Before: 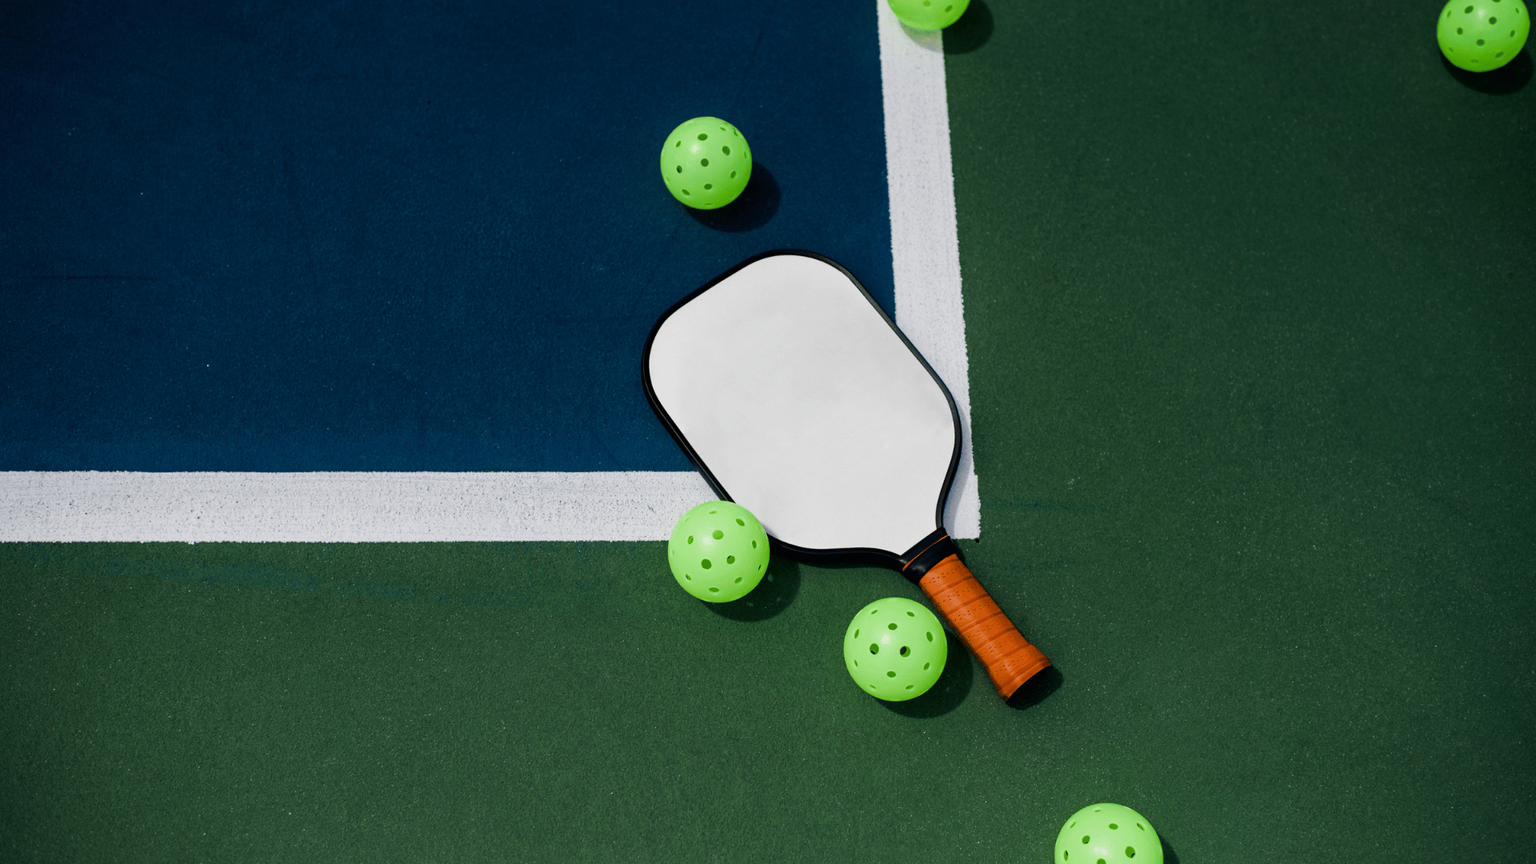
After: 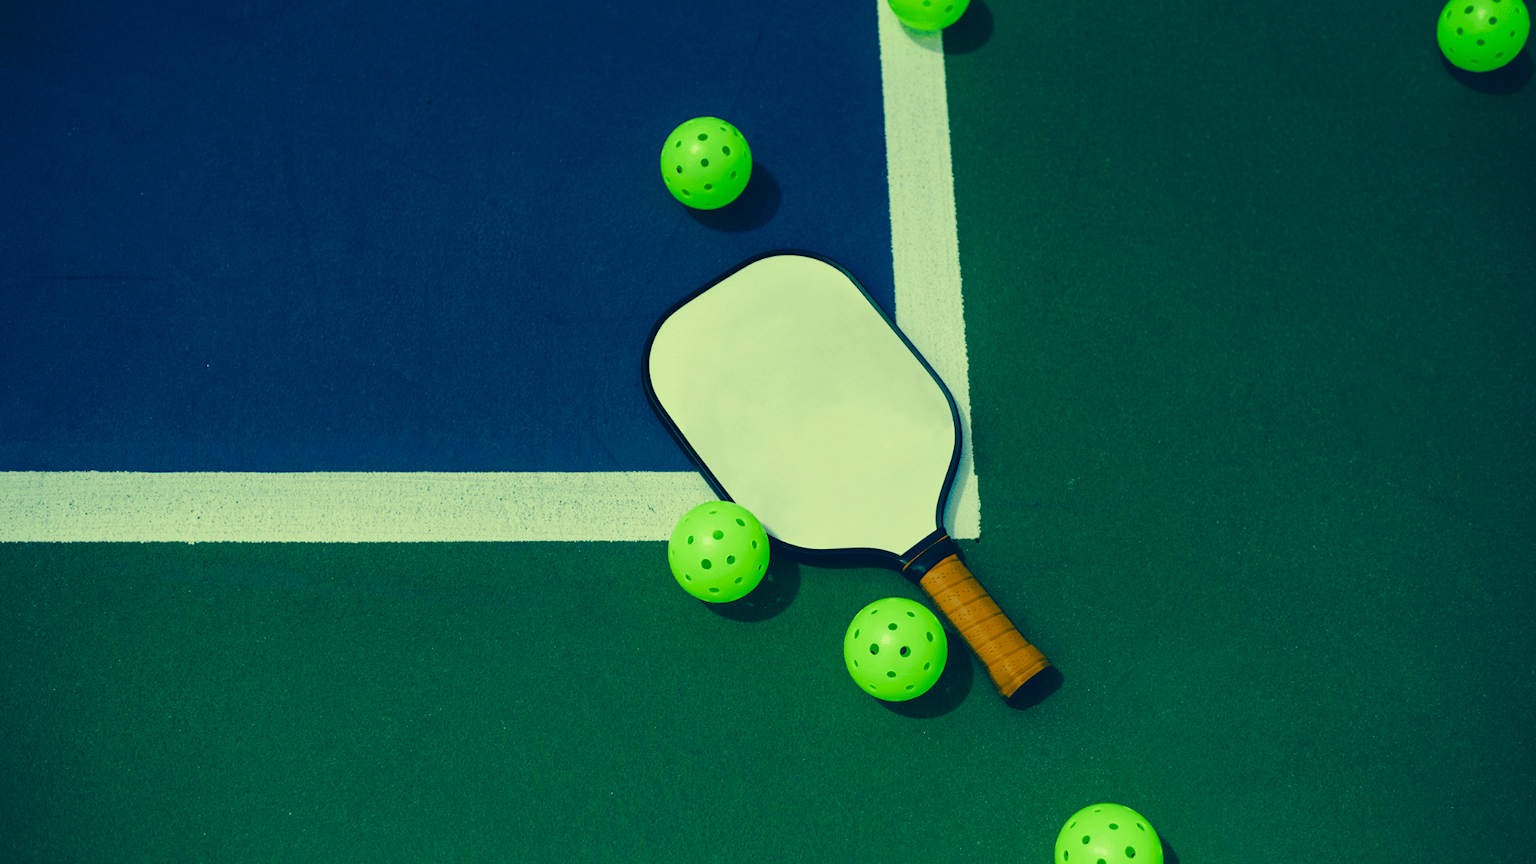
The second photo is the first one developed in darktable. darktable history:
color correction: highlights a* -15.62, highlights b* 39.61, shadows a* -39.4, shadows b* -26.56
